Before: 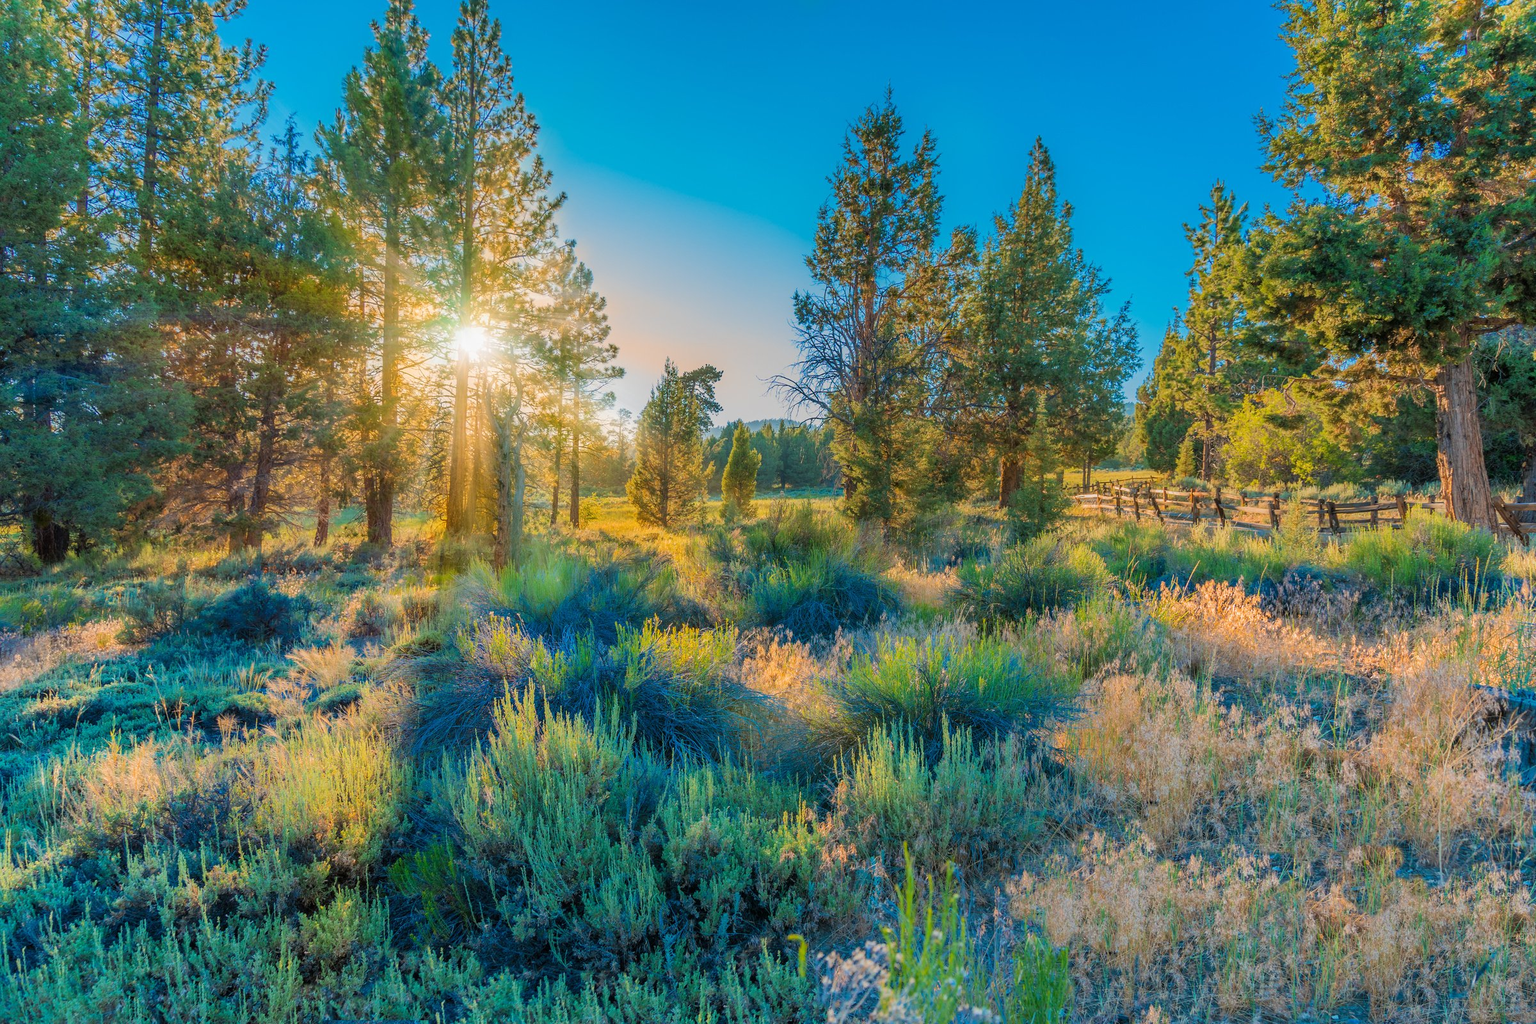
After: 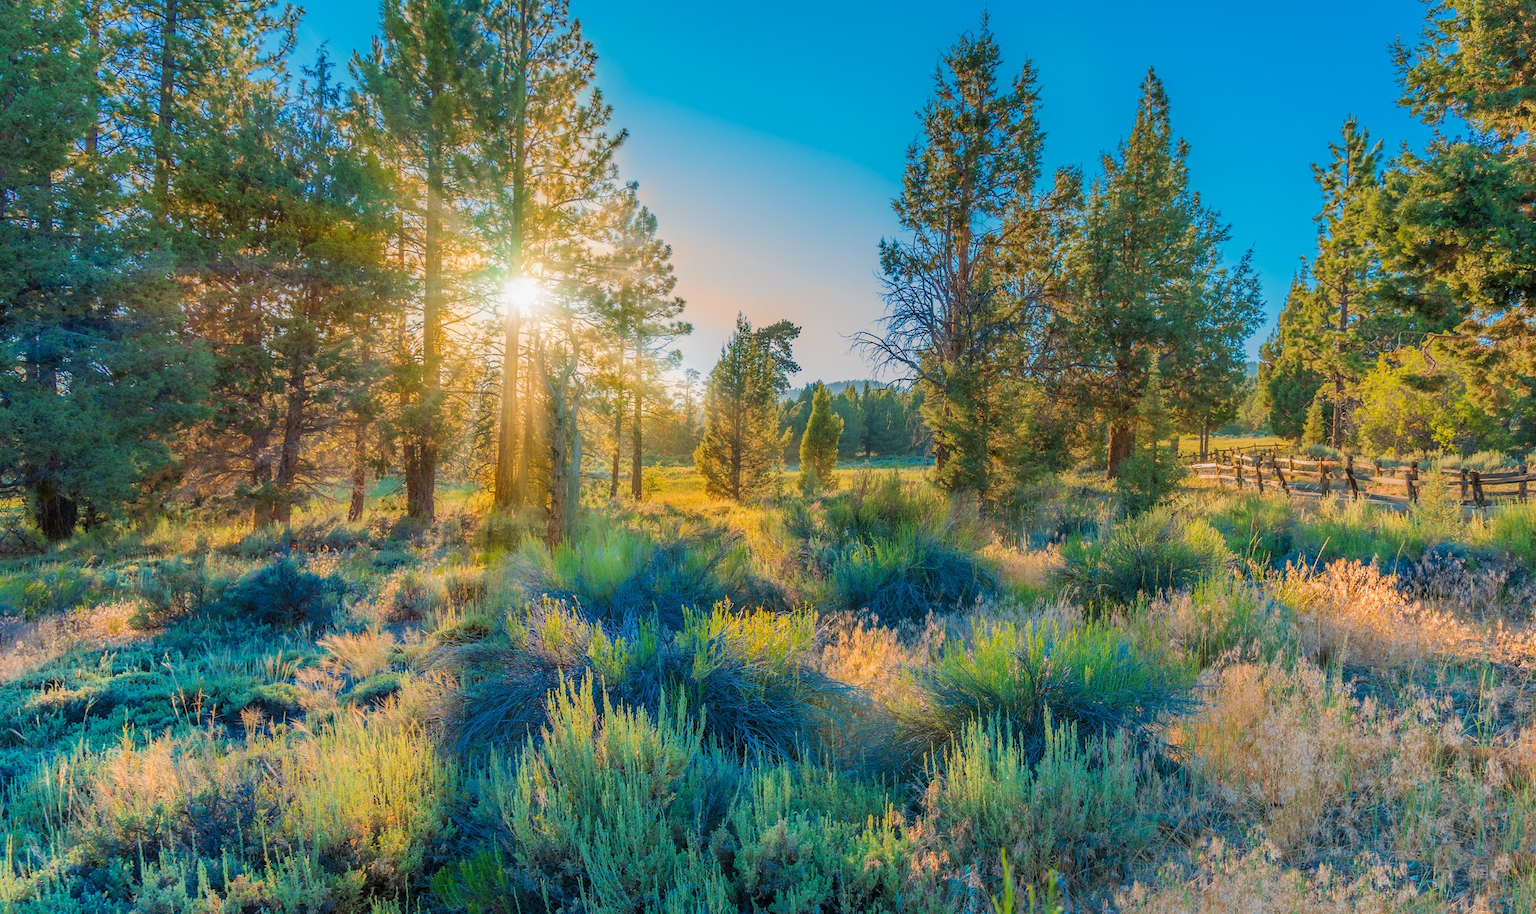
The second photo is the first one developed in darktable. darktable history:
crop: top 7.49%, right 9.717%, bottom 11.943%
